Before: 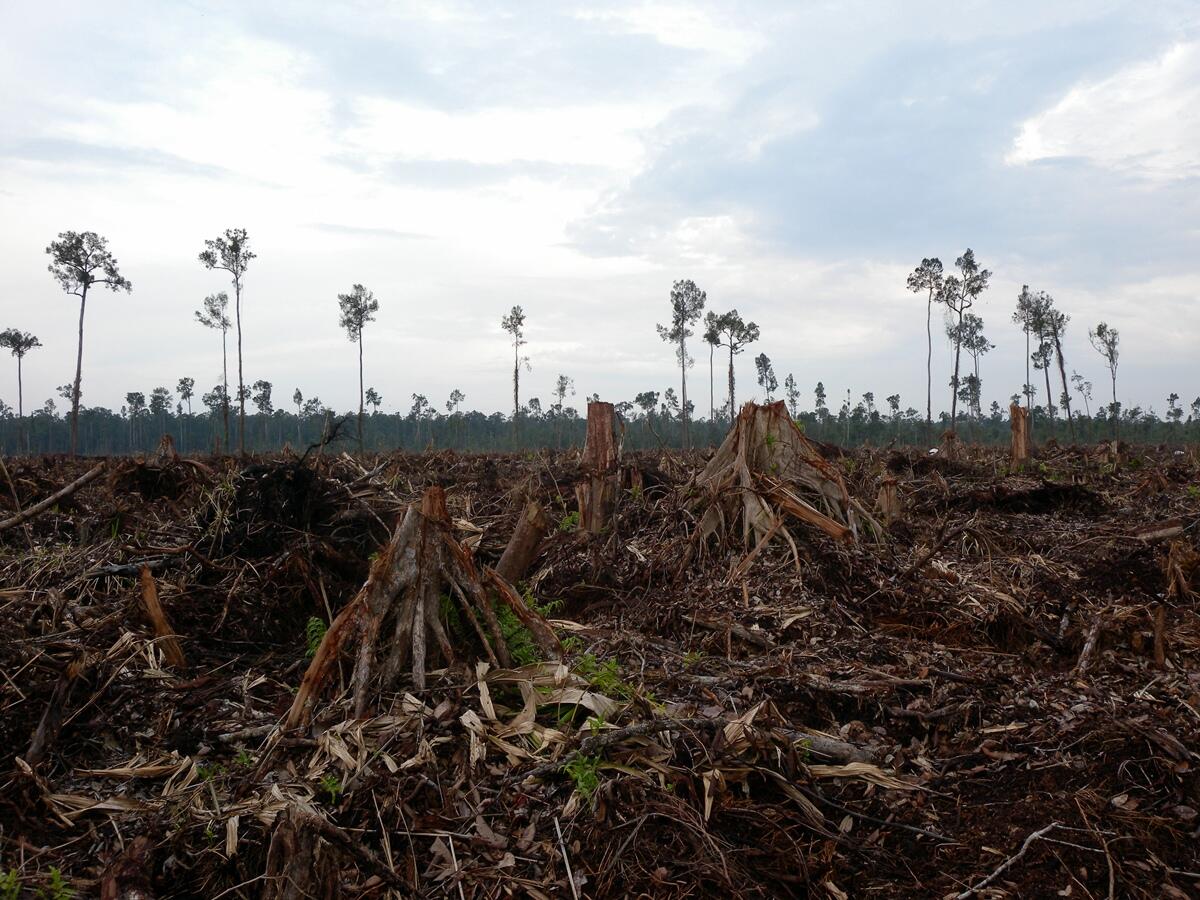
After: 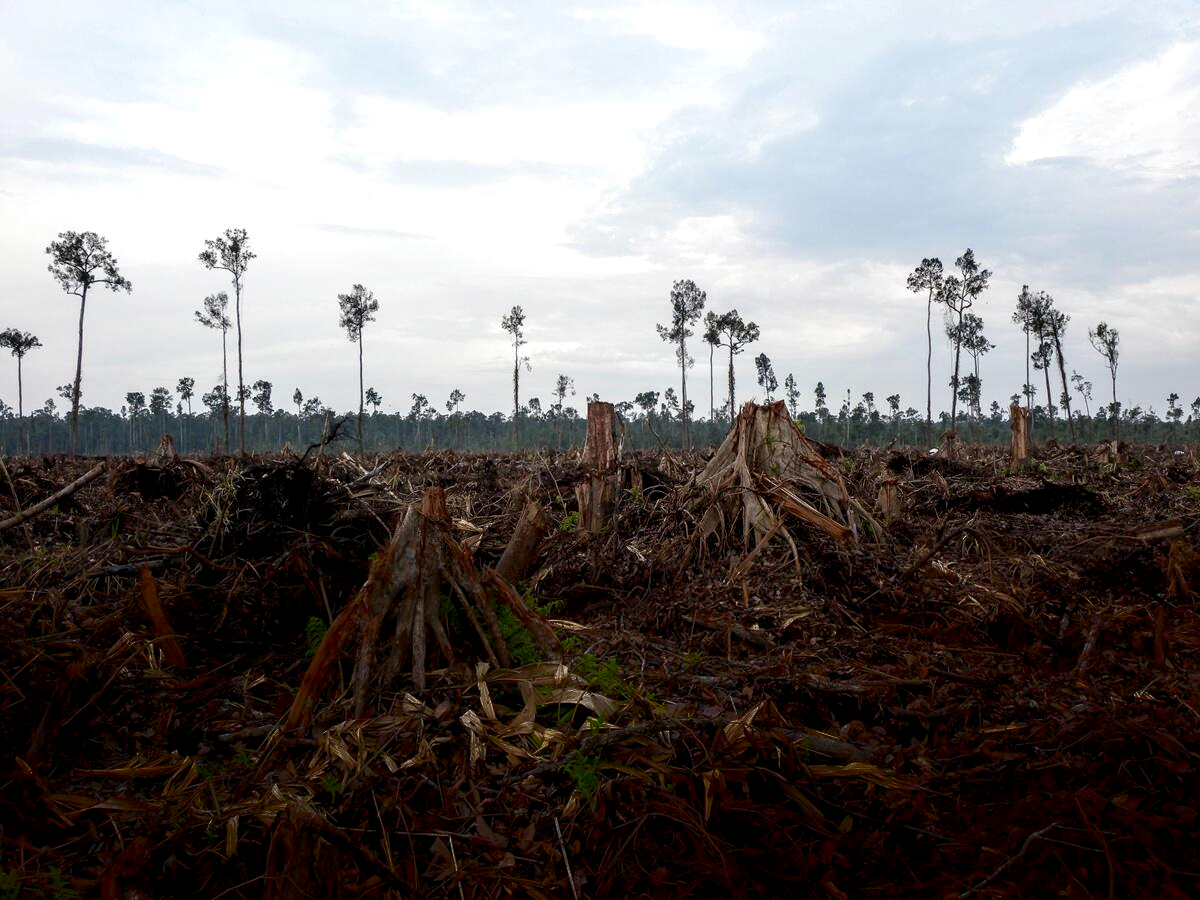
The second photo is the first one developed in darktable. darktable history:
local contrast: highlights 60%, shadows 62%, detail 160%
shadows and highlights: shadows -71.4, highlights 36.72, soften with gaussian
